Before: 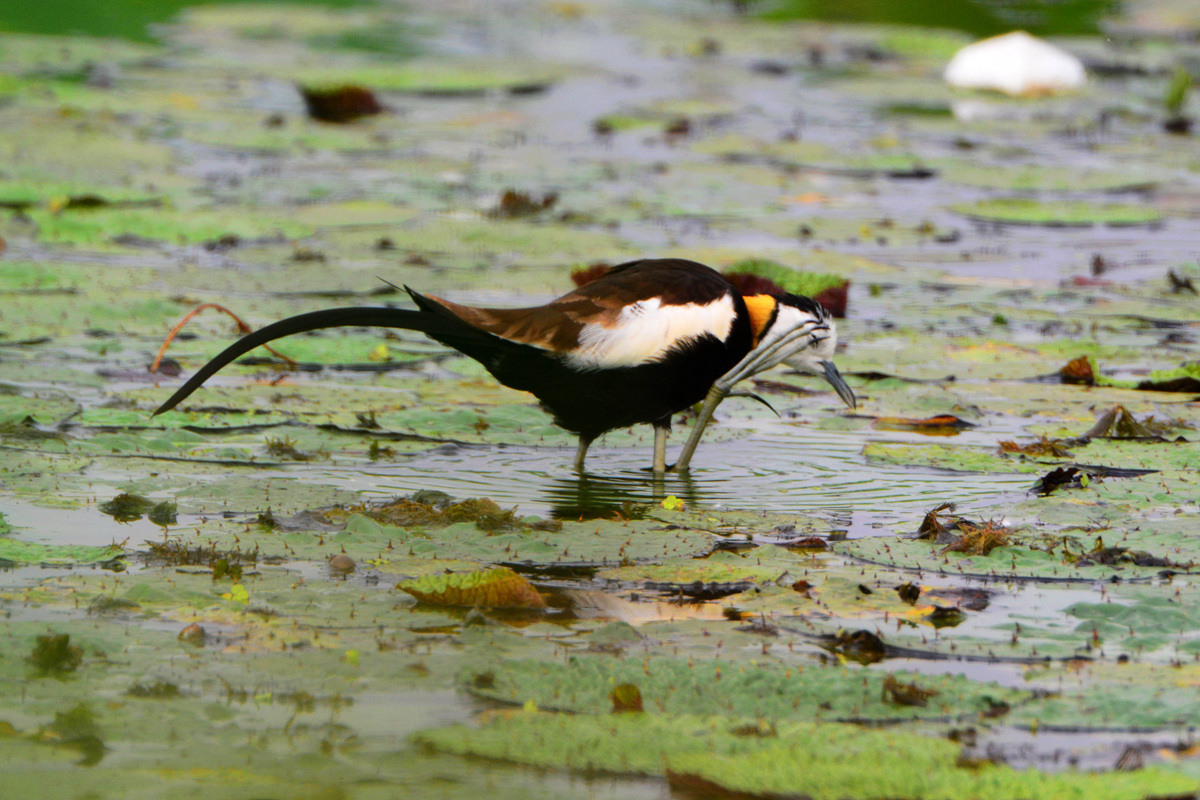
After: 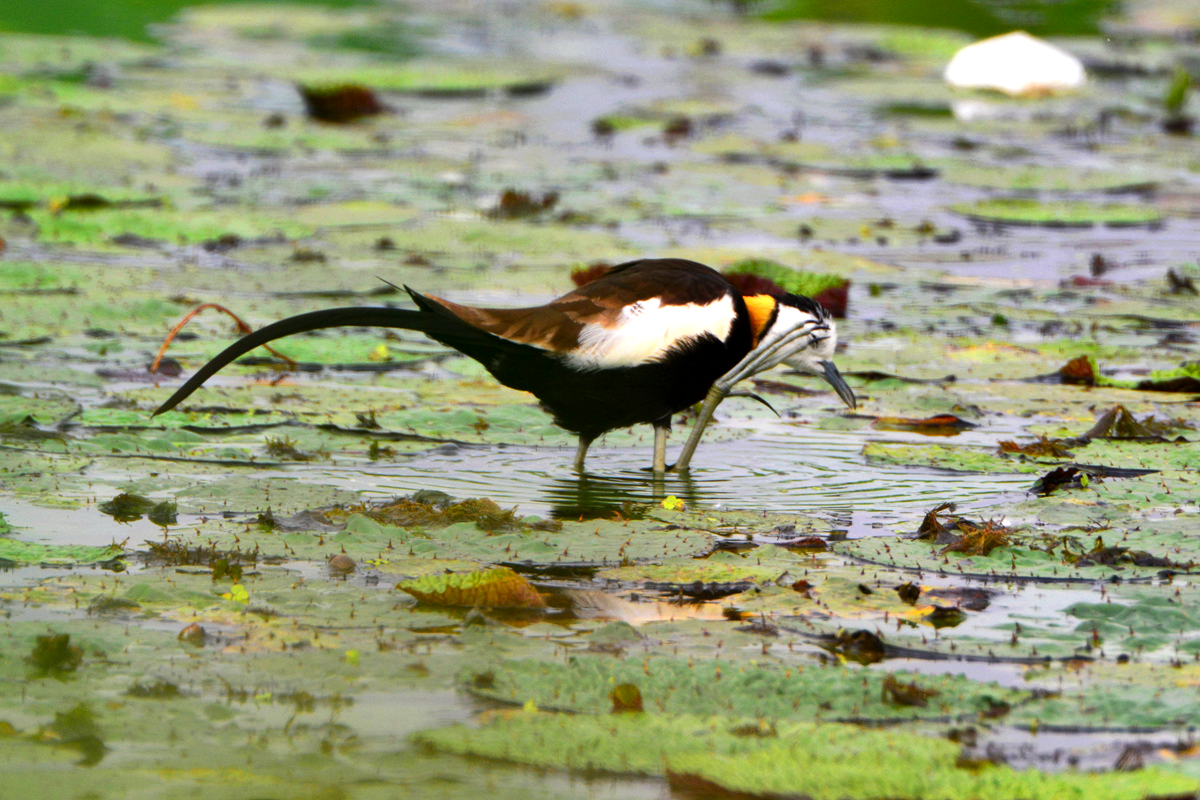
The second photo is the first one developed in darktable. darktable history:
exposure: black level correction 0.001, exposure 0.5 EV, compensate highlight preservation false
shadows and highlights: radius 102.22, shadows 50.74, highlights -65.08, soften with gaussian
